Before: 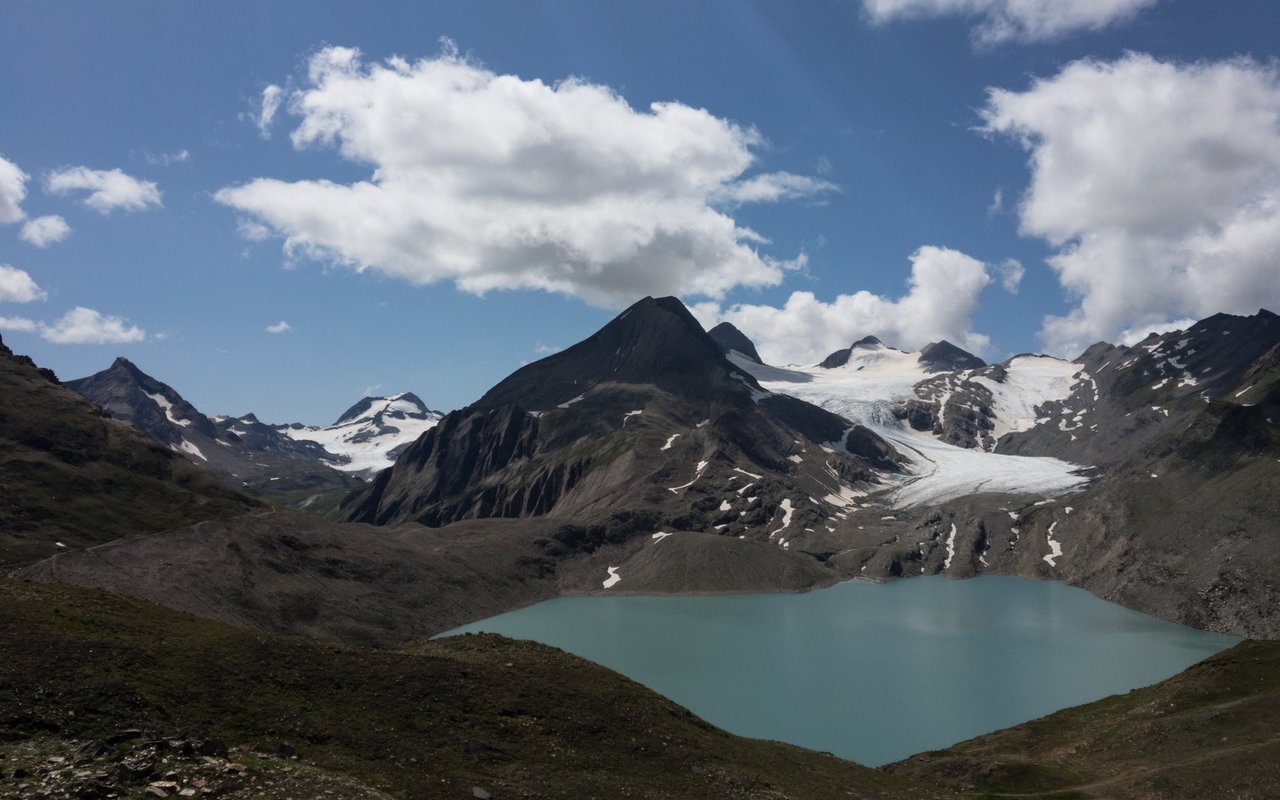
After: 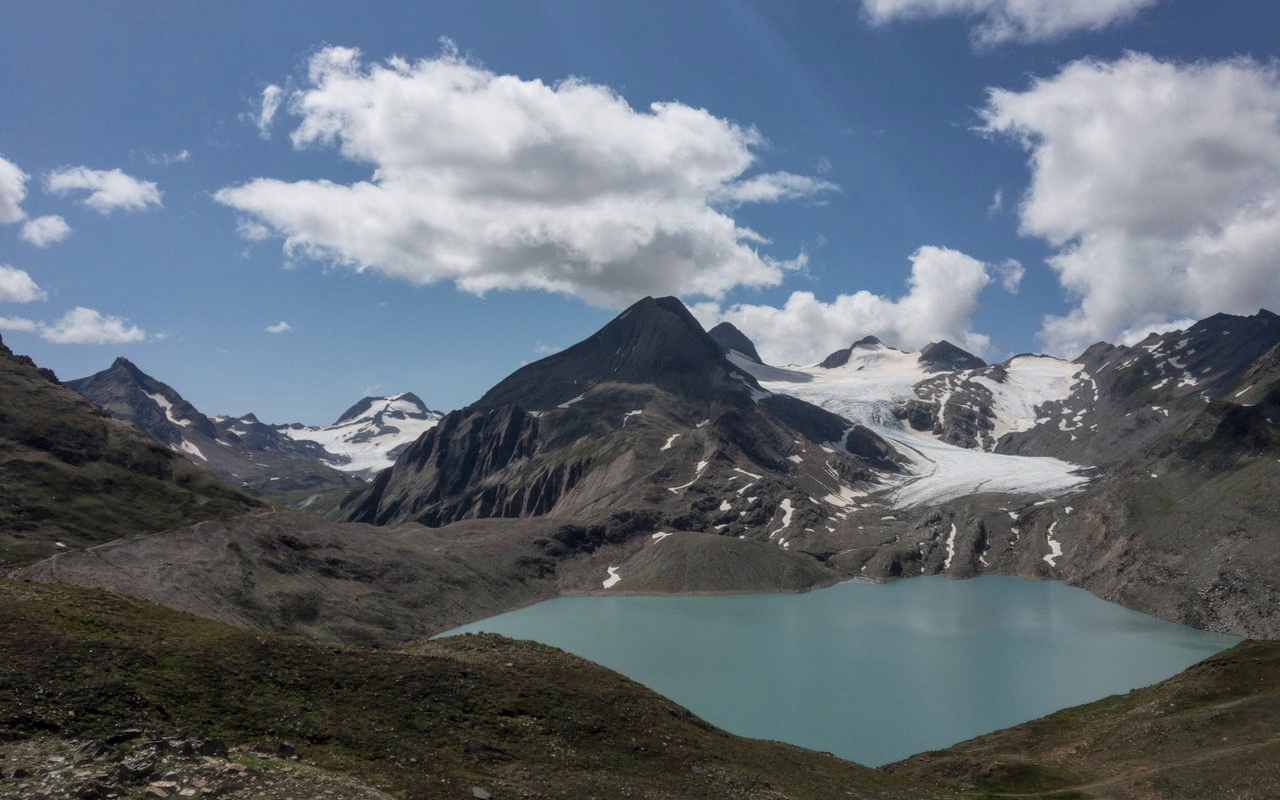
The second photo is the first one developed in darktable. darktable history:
shadows and highlights: on, module defaults
haze removal: strength -0.062, compatibility mode true, adaptive false
local contrast: on, module defaults
